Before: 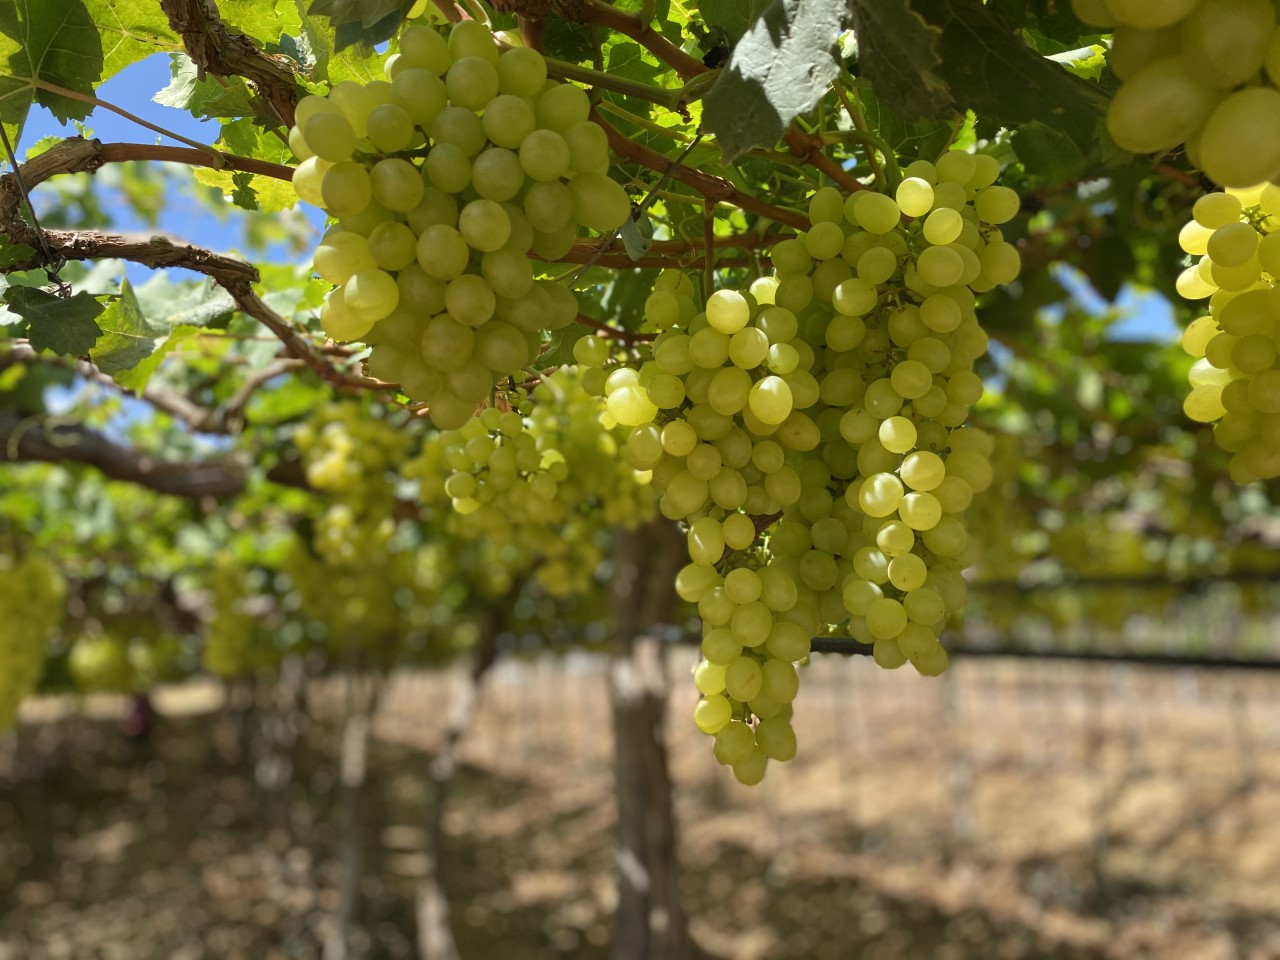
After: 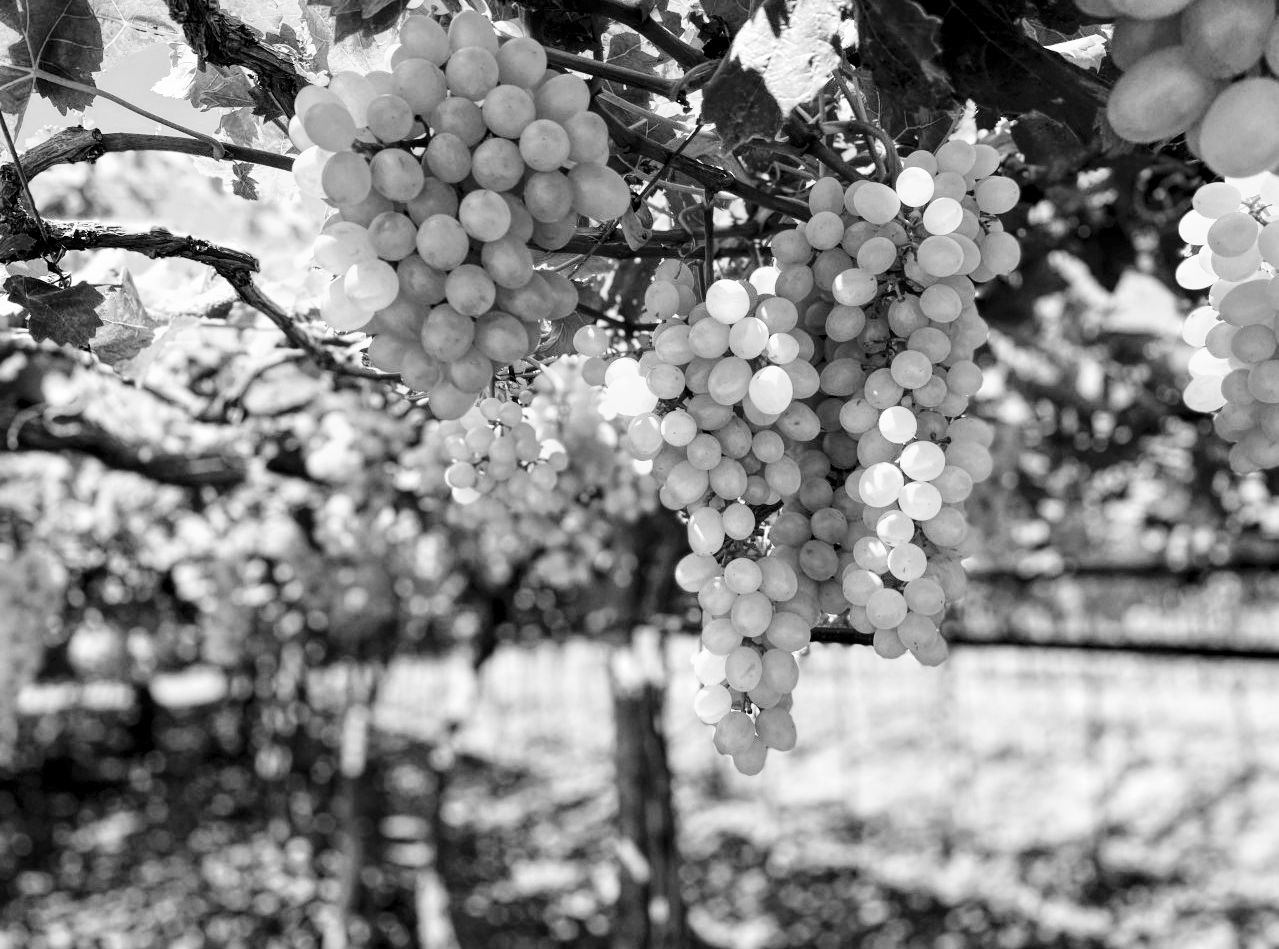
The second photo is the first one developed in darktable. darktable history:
velvia: on, module defaults
monochrome: on, module defaults
tone curve: curves: ch0 [(0, 0) (0.003, 0.001) (0.011, 0.004) (0.025, 0.008) (0.044, 0.015) (0.069, 0.022) (0.1, 0.031) (0.136, 0.052) (0.177, 0.101) (0.224, 0.181) (0.277, 0.289) (0.335, 0.418) (0.399, 0.541) (0.468, 0.65) (0.543, 0.739) (0.623, 0.817) (0.709, 0.882) (0.801, 0.919) (0.898, 0.958) (1, 1)], color space Lab, independent channels, preserve colors none
local contrast: highlights 100%, shadows 100%, detail 200%, midtone range 0.2
crop: top 1.049%, right 0.001%
